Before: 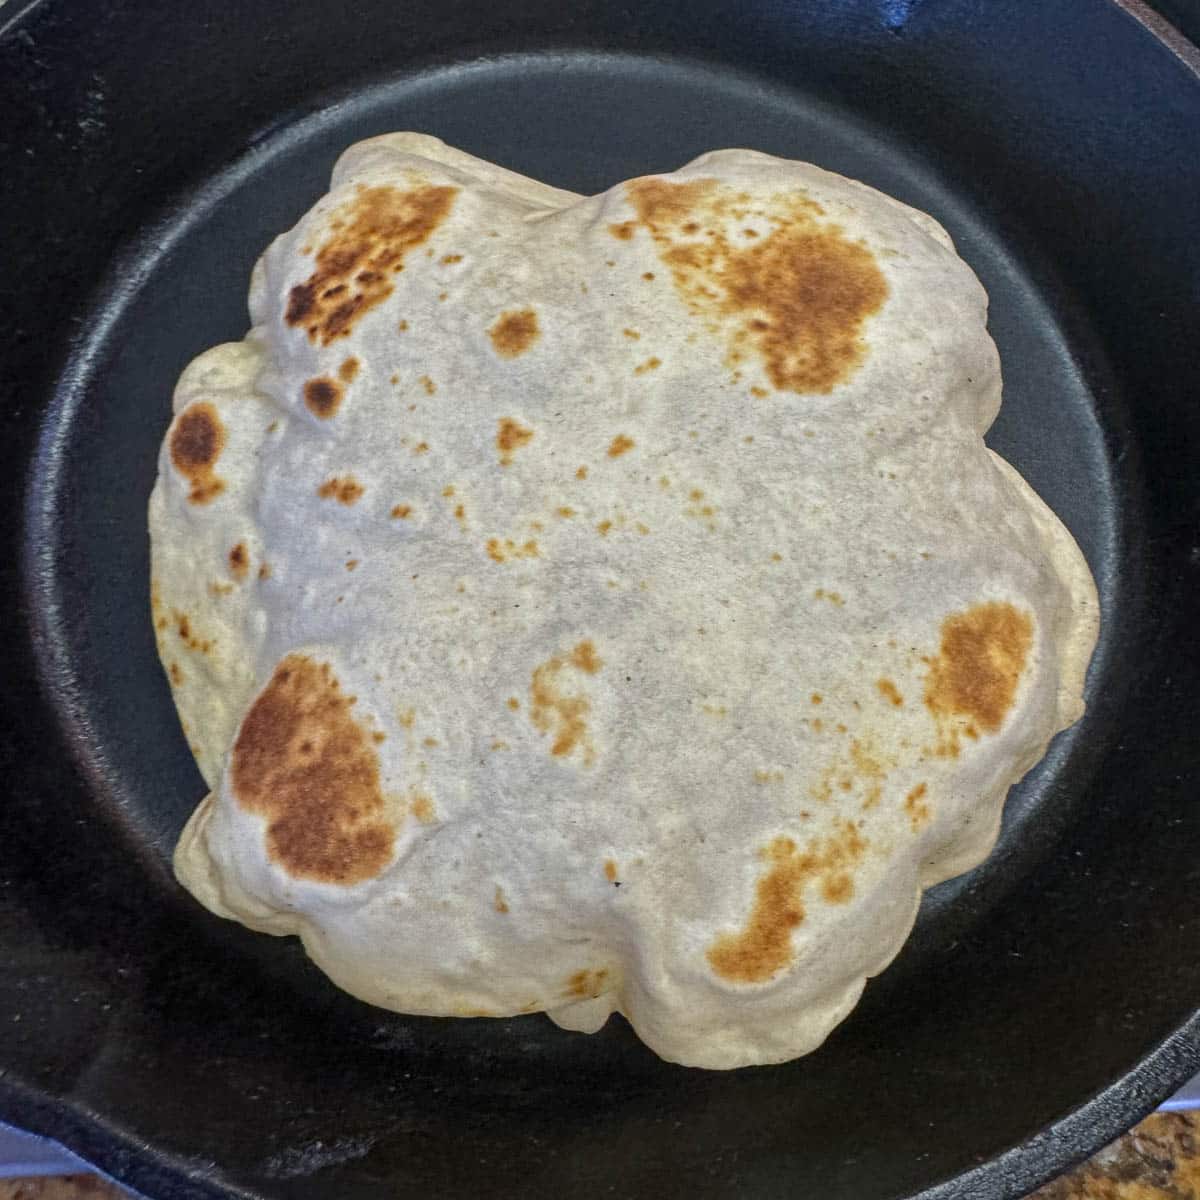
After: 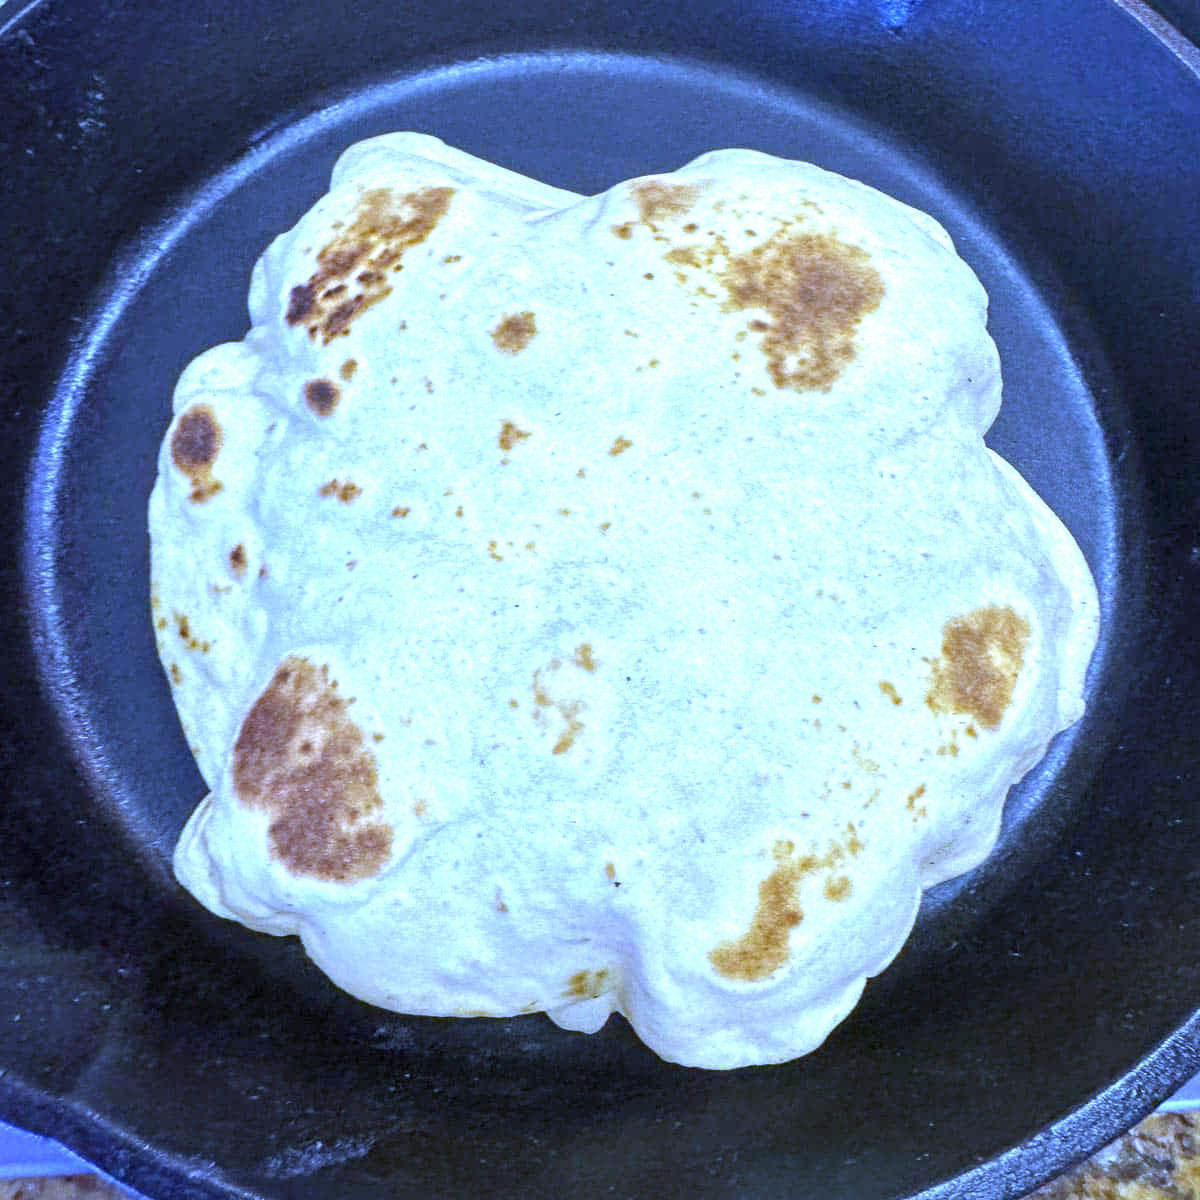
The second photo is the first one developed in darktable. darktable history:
white balance: red 0.766, blue 1.537
exposure: black level correction 0, exposure 1.173 EV, compensate exposure bias true, compensate highlight preservation false
